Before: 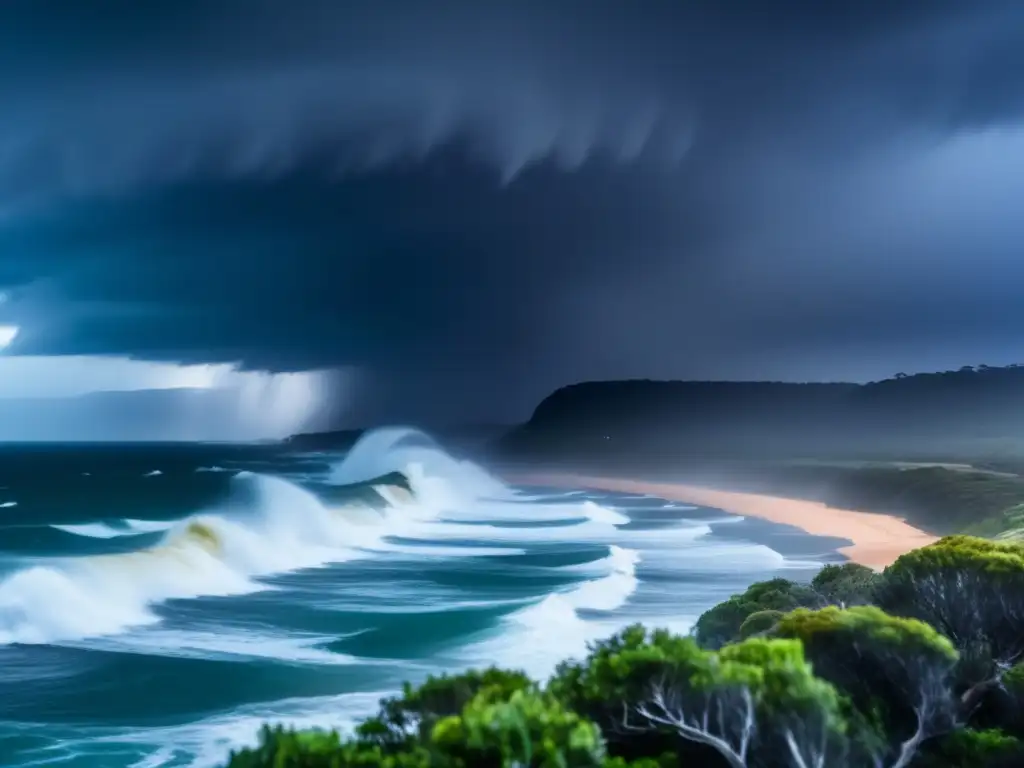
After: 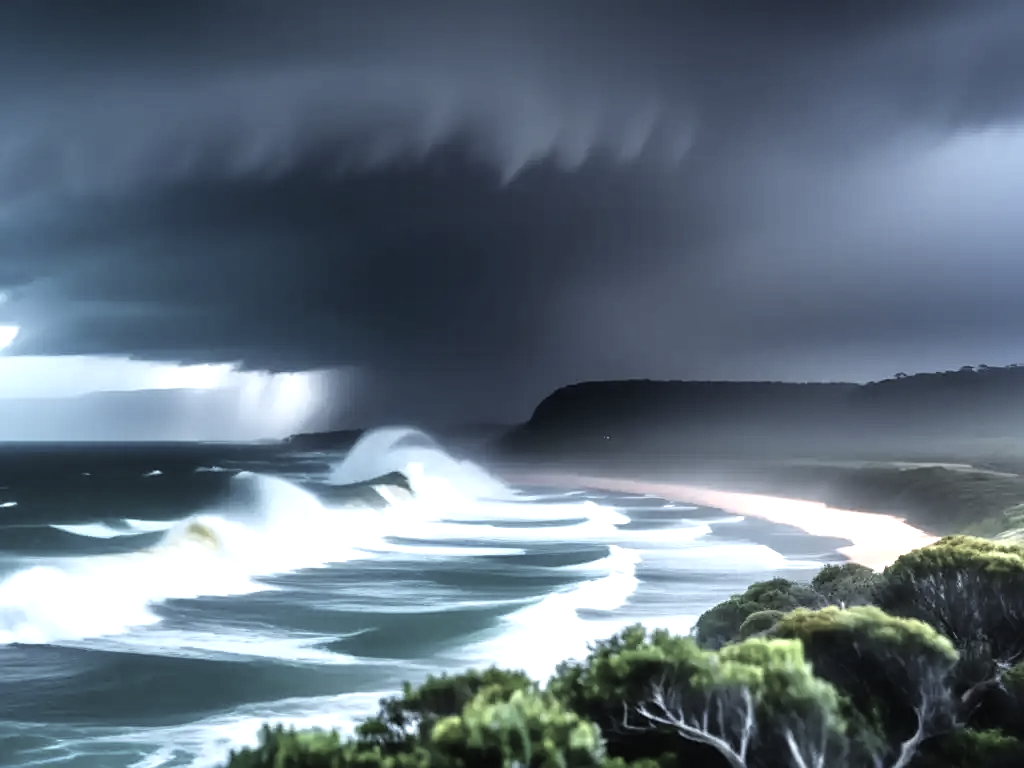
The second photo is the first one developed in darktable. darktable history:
exposure: black level correction -0.003, exposure 0.04 EV, compensate highlight preservation false
color zones: curves: ch0 [(0, 0.6) (0.129, 0.585) (0.193, 0.596) (0.429, 0.5) (0.571, 0.5) (0.714, 0.5) (0.857, 0.5) (1, 0.6)]; ch1 [(0, 0.453) (0.112, 0.245) (0.213, 0.252) (0.429, 0.233) (0.571, 0.231) (0.683, 0.242) (0.857, 0.296) (1, 0.453)]
tone equalizer: -8 EV -0.742 EV, -7 EV -0.735 EV, -6 EV -0.573 EV, -5 EV -0.381 EV, -3 EV 0.384 EV, -2 EV 0.6 EV, -1 EV 0.691 EV, +0 EV 0.773 EV
sharpen: amount 0.205
